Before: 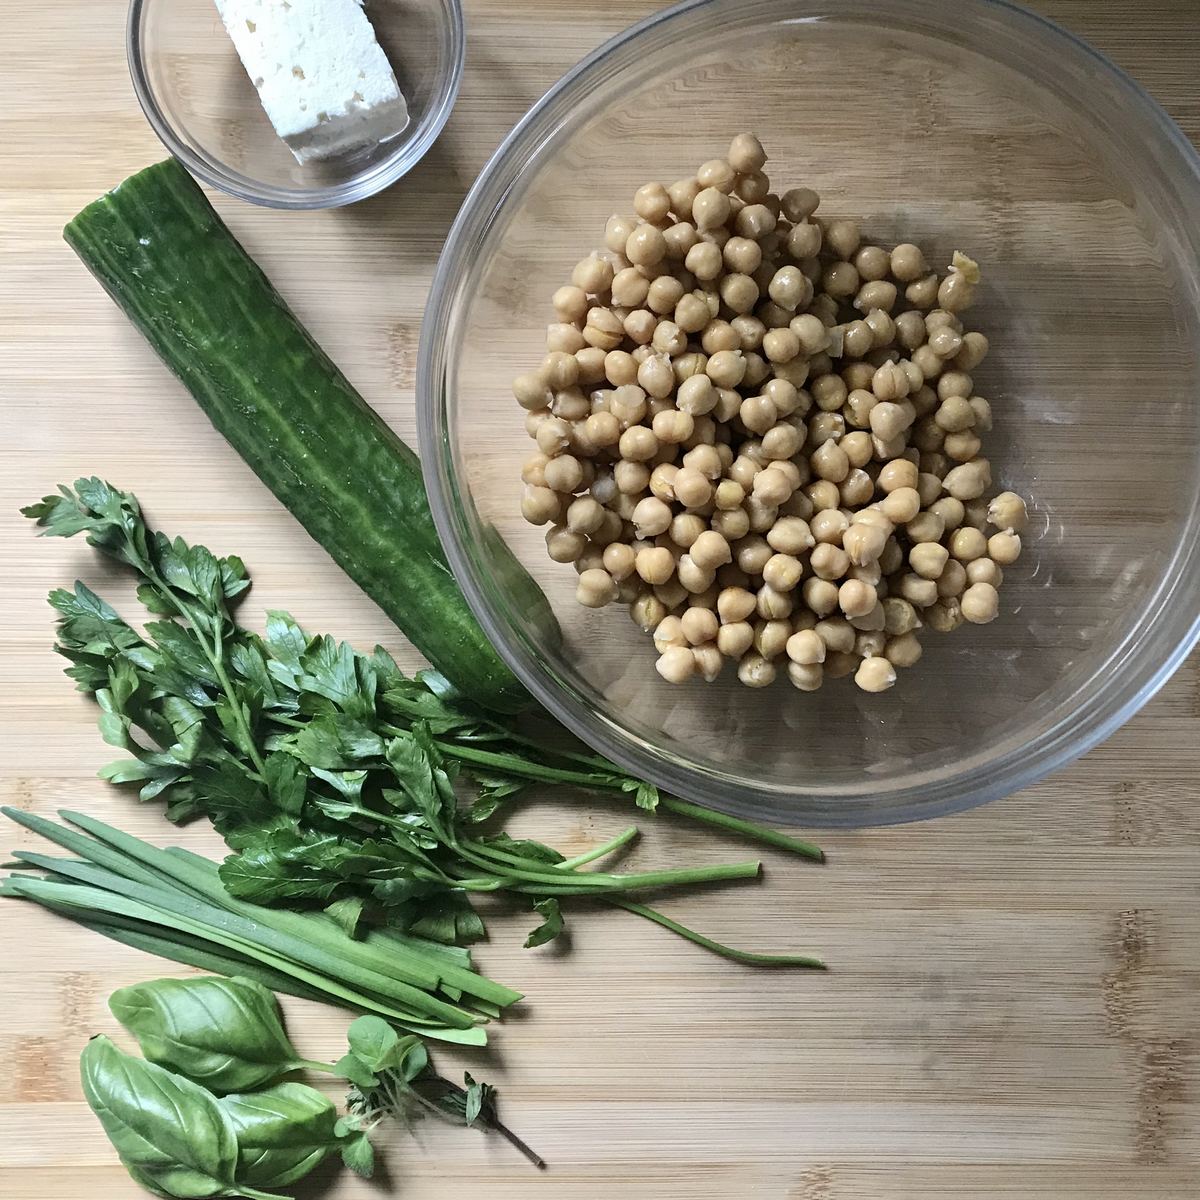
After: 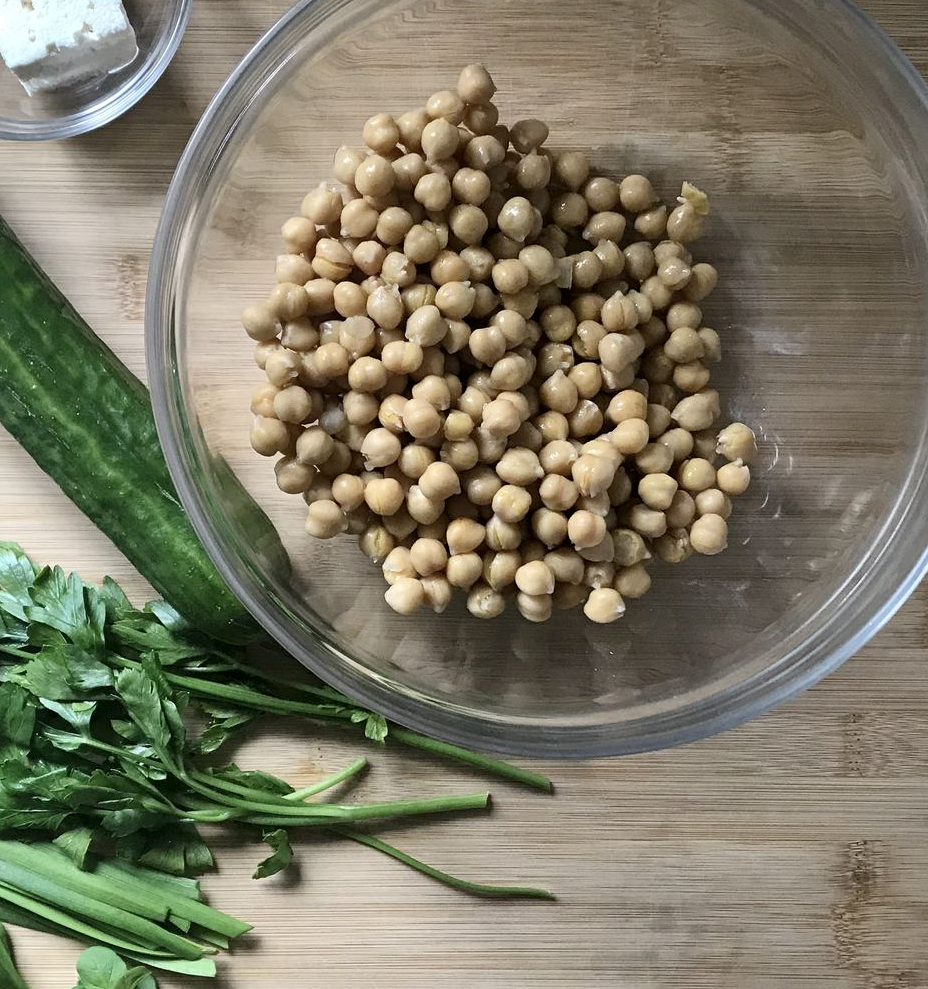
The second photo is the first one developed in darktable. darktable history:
local contrast: mode bilateral grid, contrast 19, coarseness 50, detail 119%, midtone range 0.2
crop: left 22.638%, top 5.821%, bottom 11.731%
